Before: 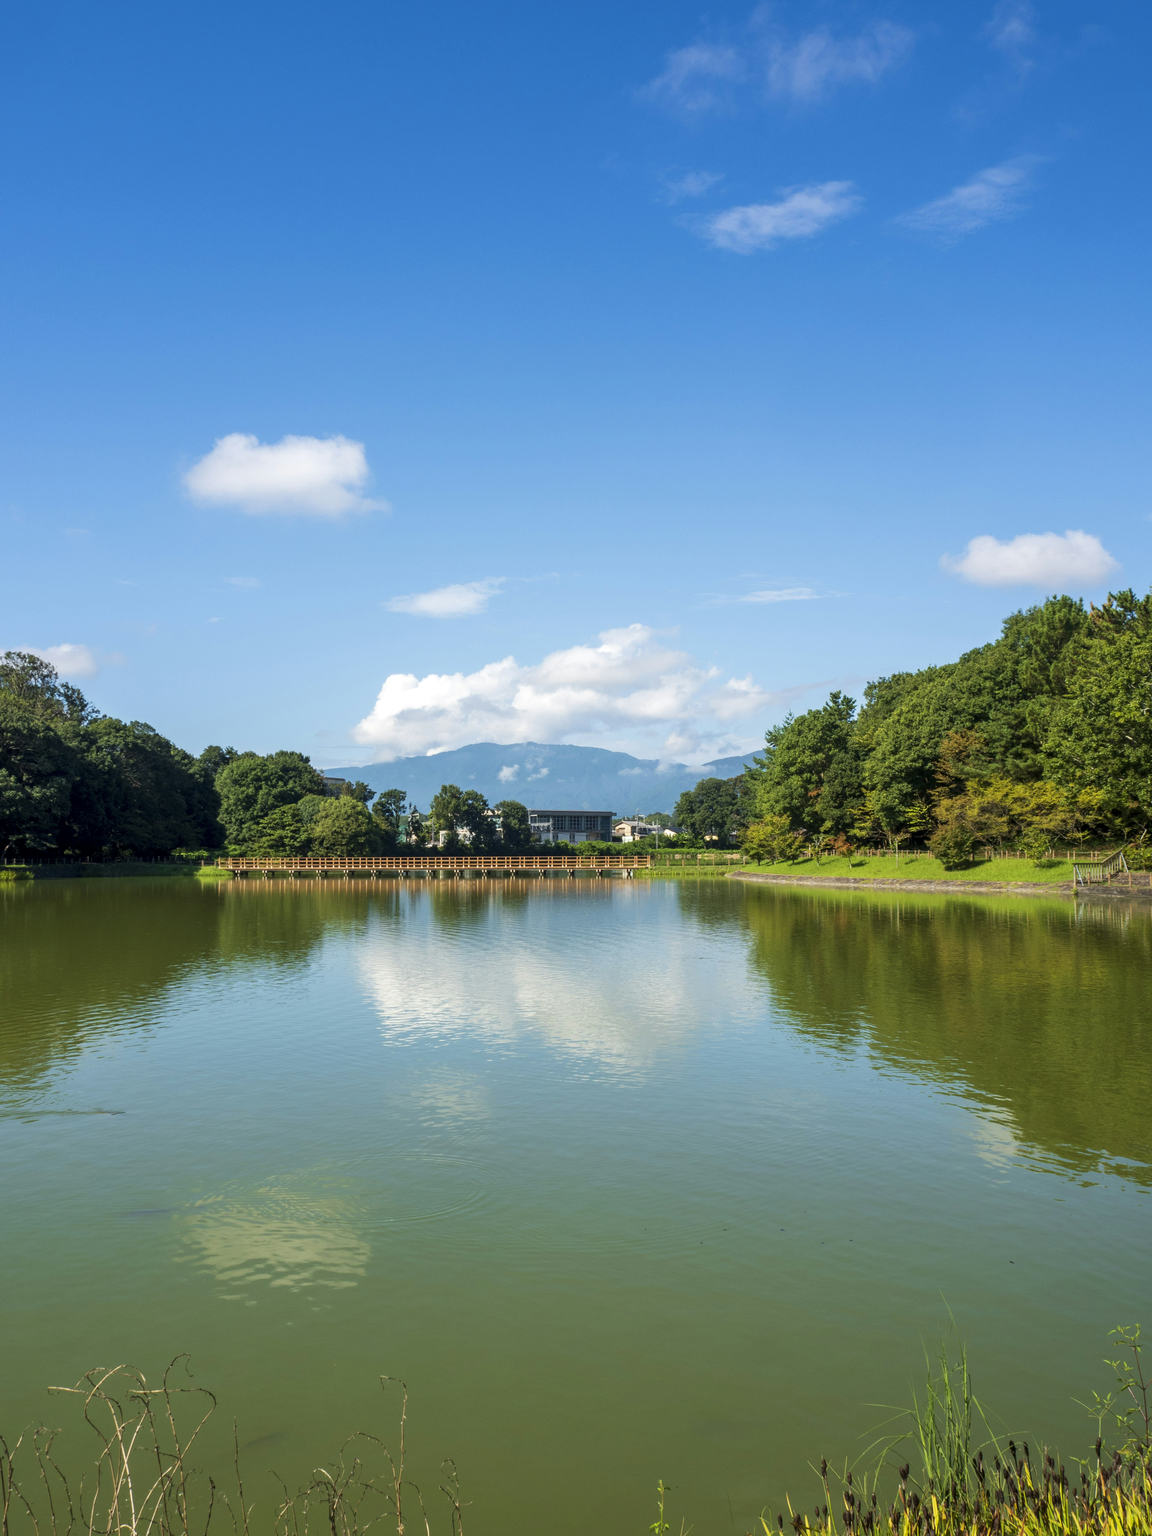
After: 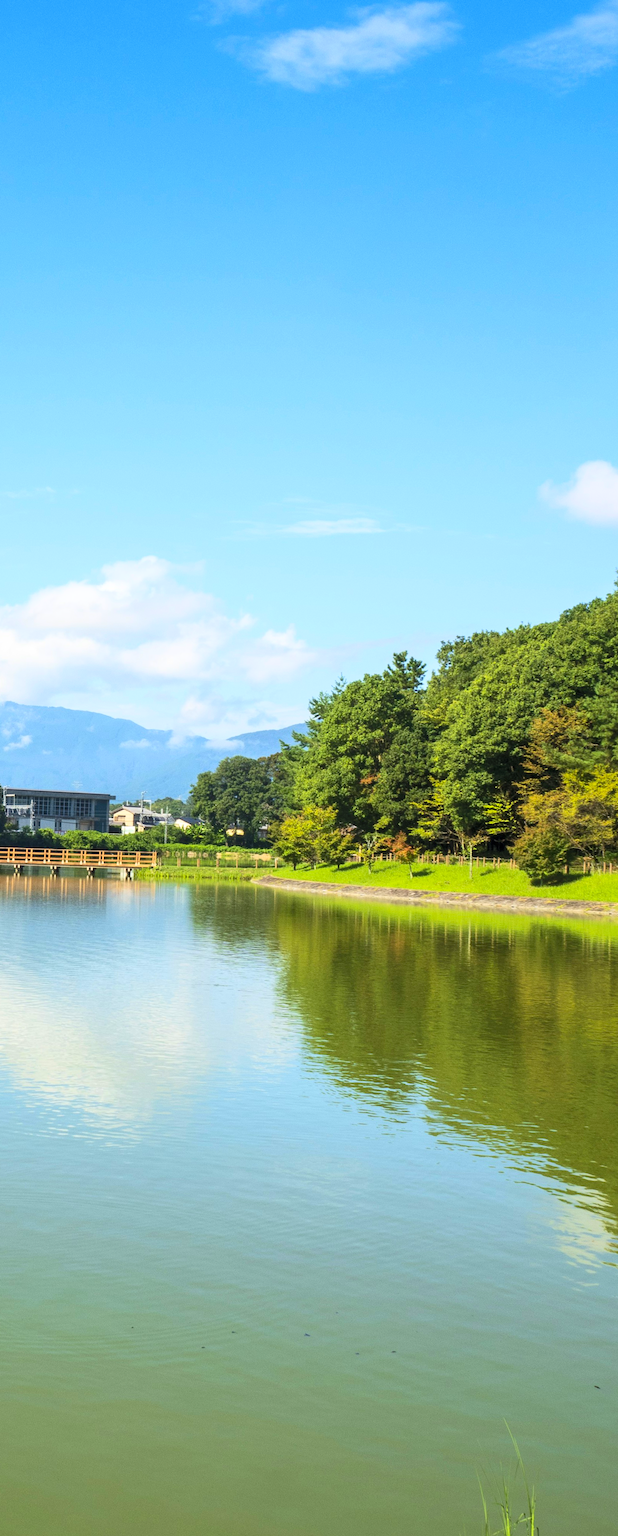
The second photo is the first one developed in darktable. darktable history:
rotate and perspective: rotation 2.17°, automatic cropping off
crop: left 45.721%, top 13.393%, right 14.118%, bottom 10.01%
contrast brightness saturation: contrast 0.24, brightness 0.26, saturation 0.39
